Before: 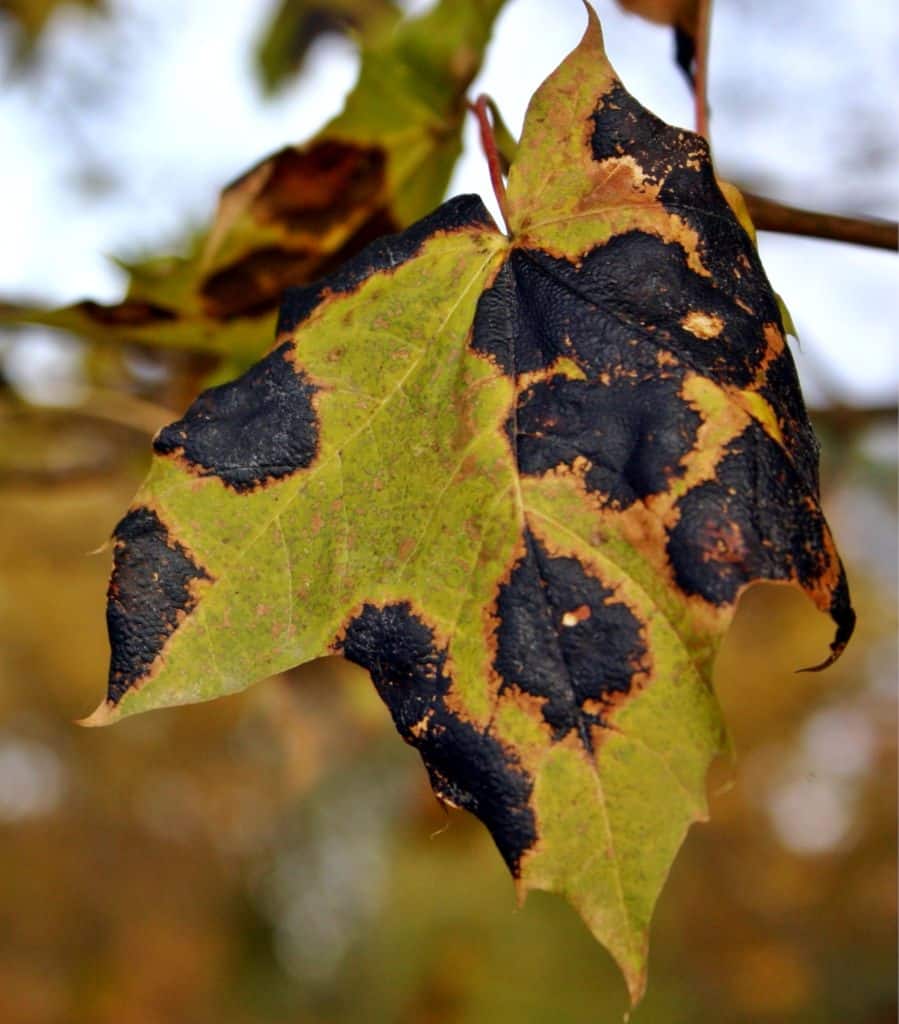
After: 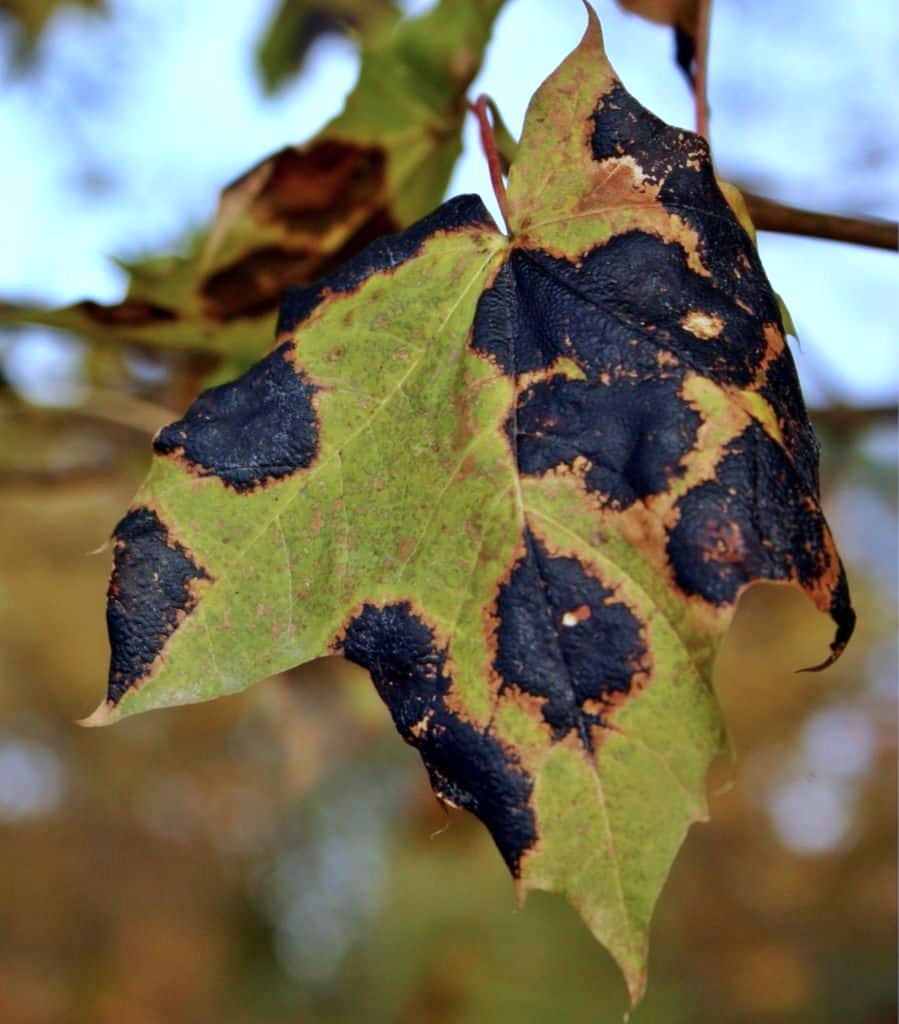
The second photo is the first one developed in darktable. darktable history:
color calibration: illuminant custom, x 0.392, y 0.392, temperature 3874.59 K
